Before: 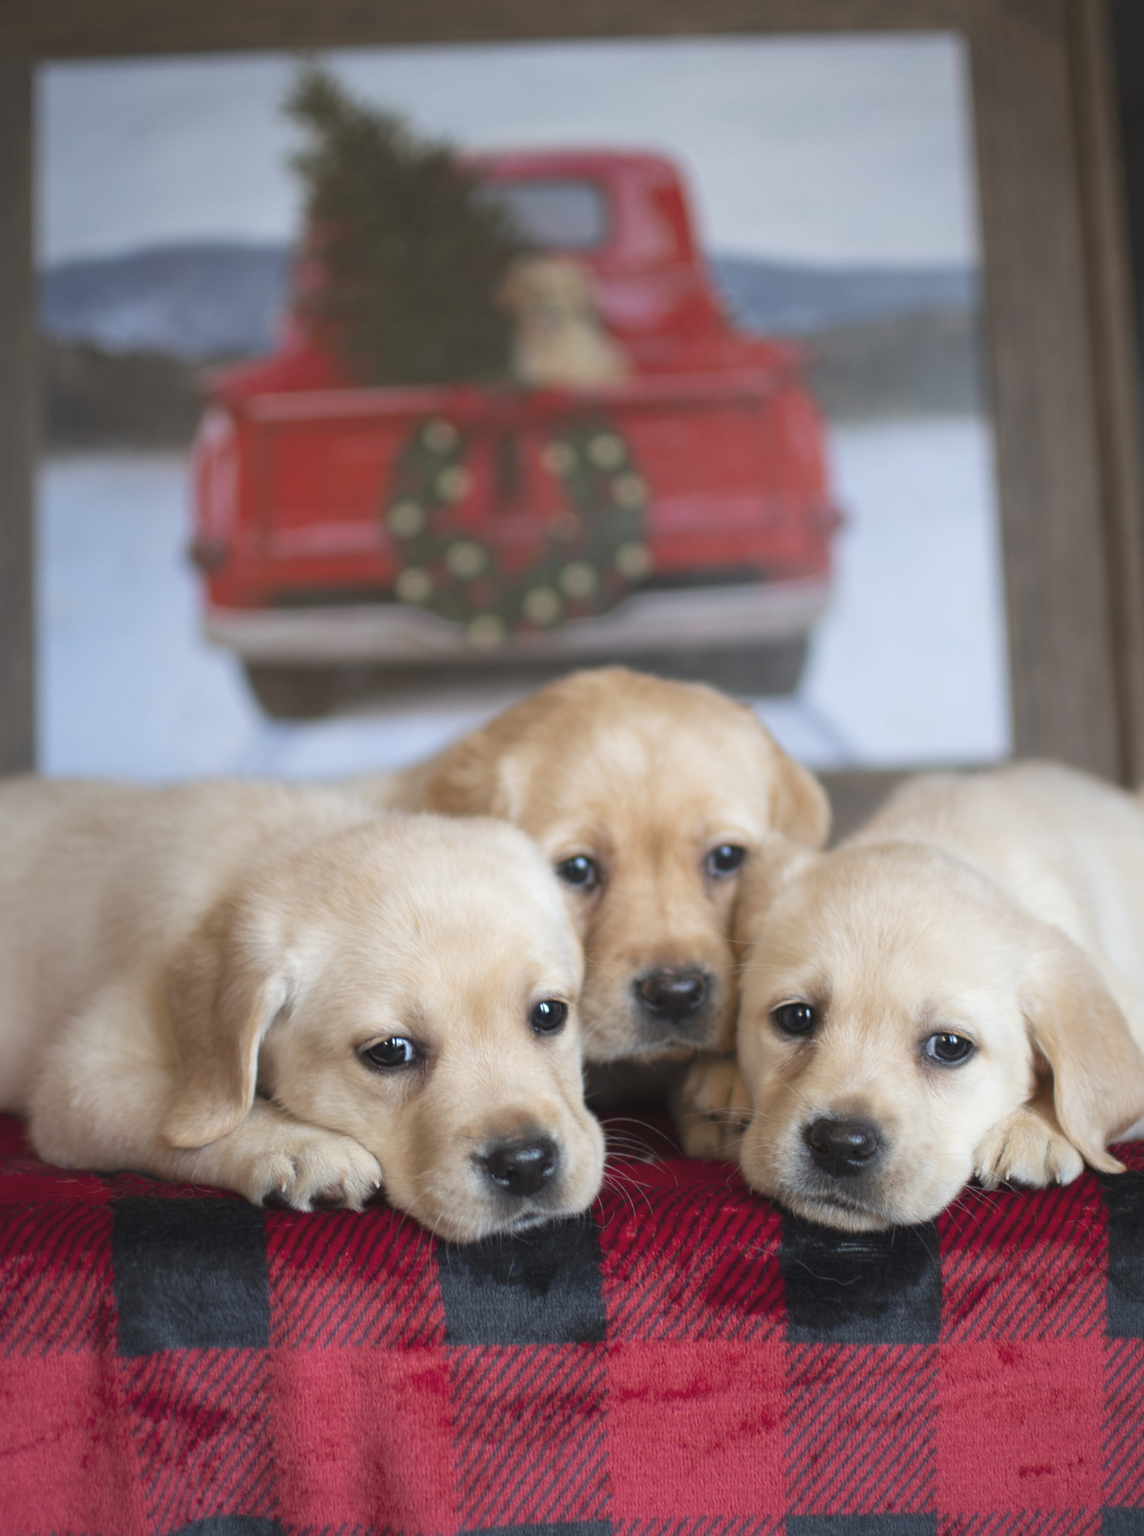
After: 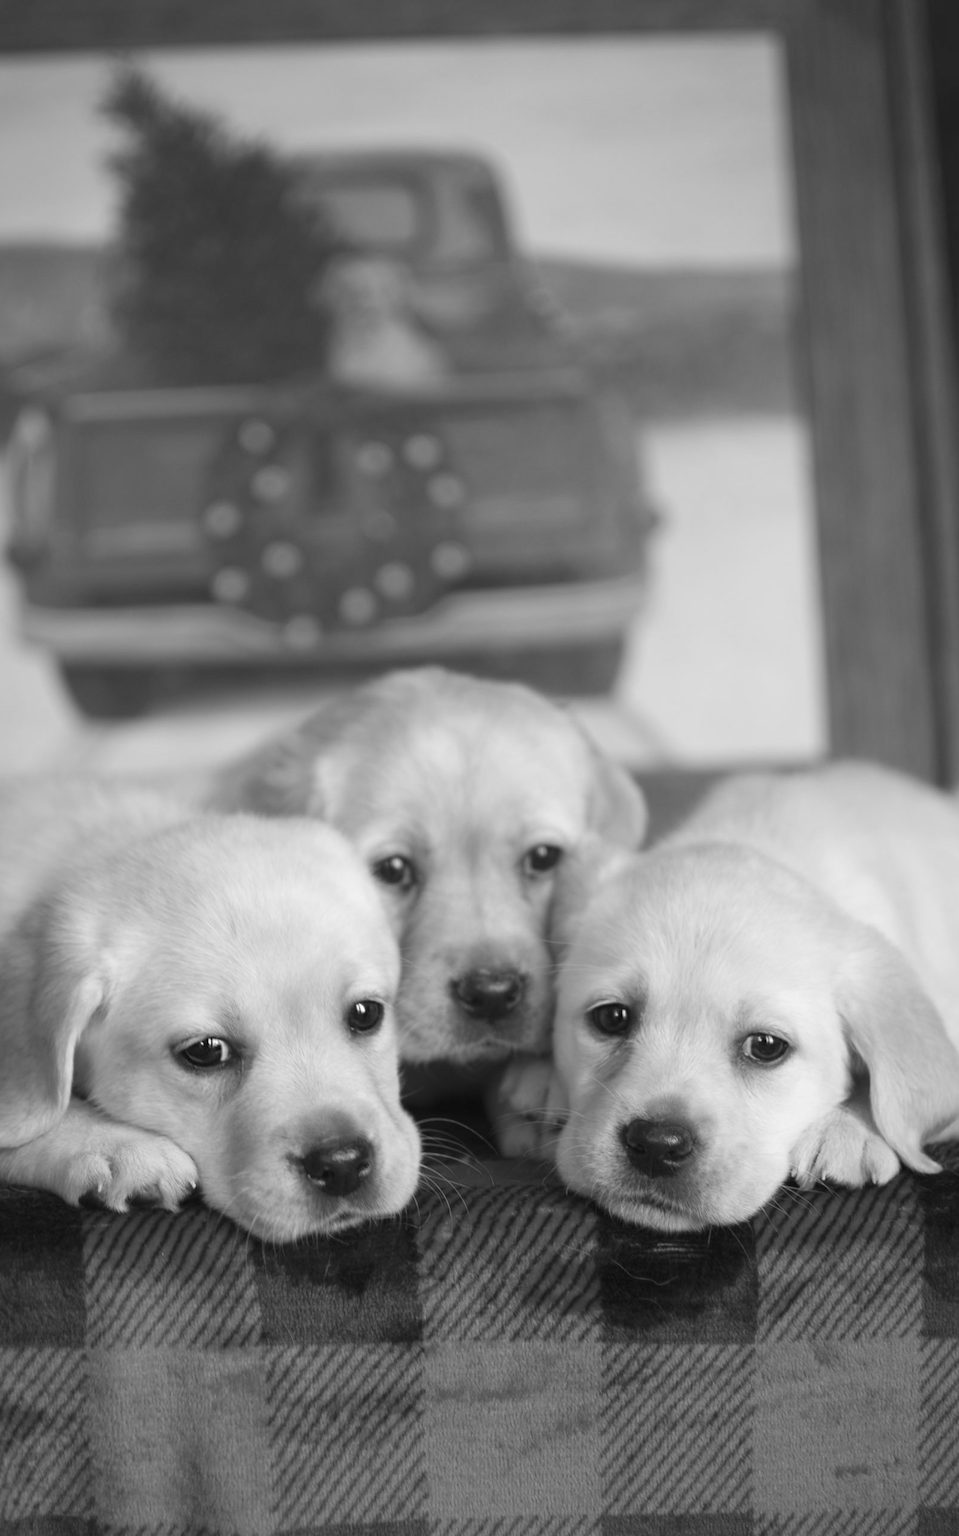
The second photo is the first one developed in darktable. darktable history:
monochrome: on, module defaults
tone equalizer: on, module defaults
crop: left 16.145%
